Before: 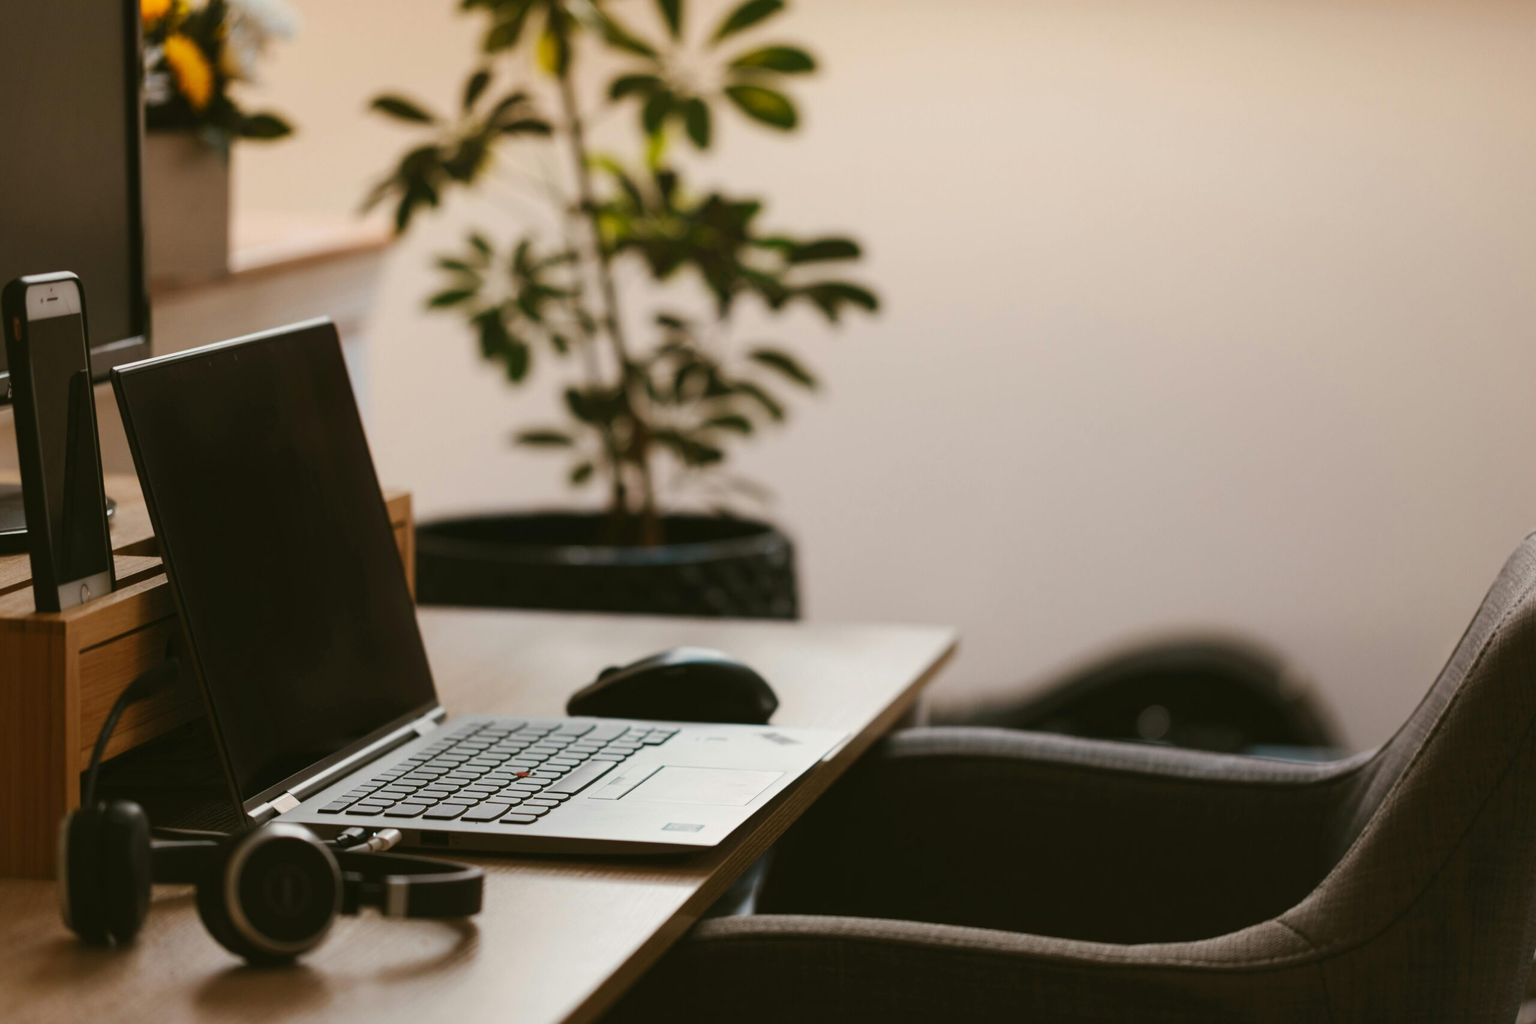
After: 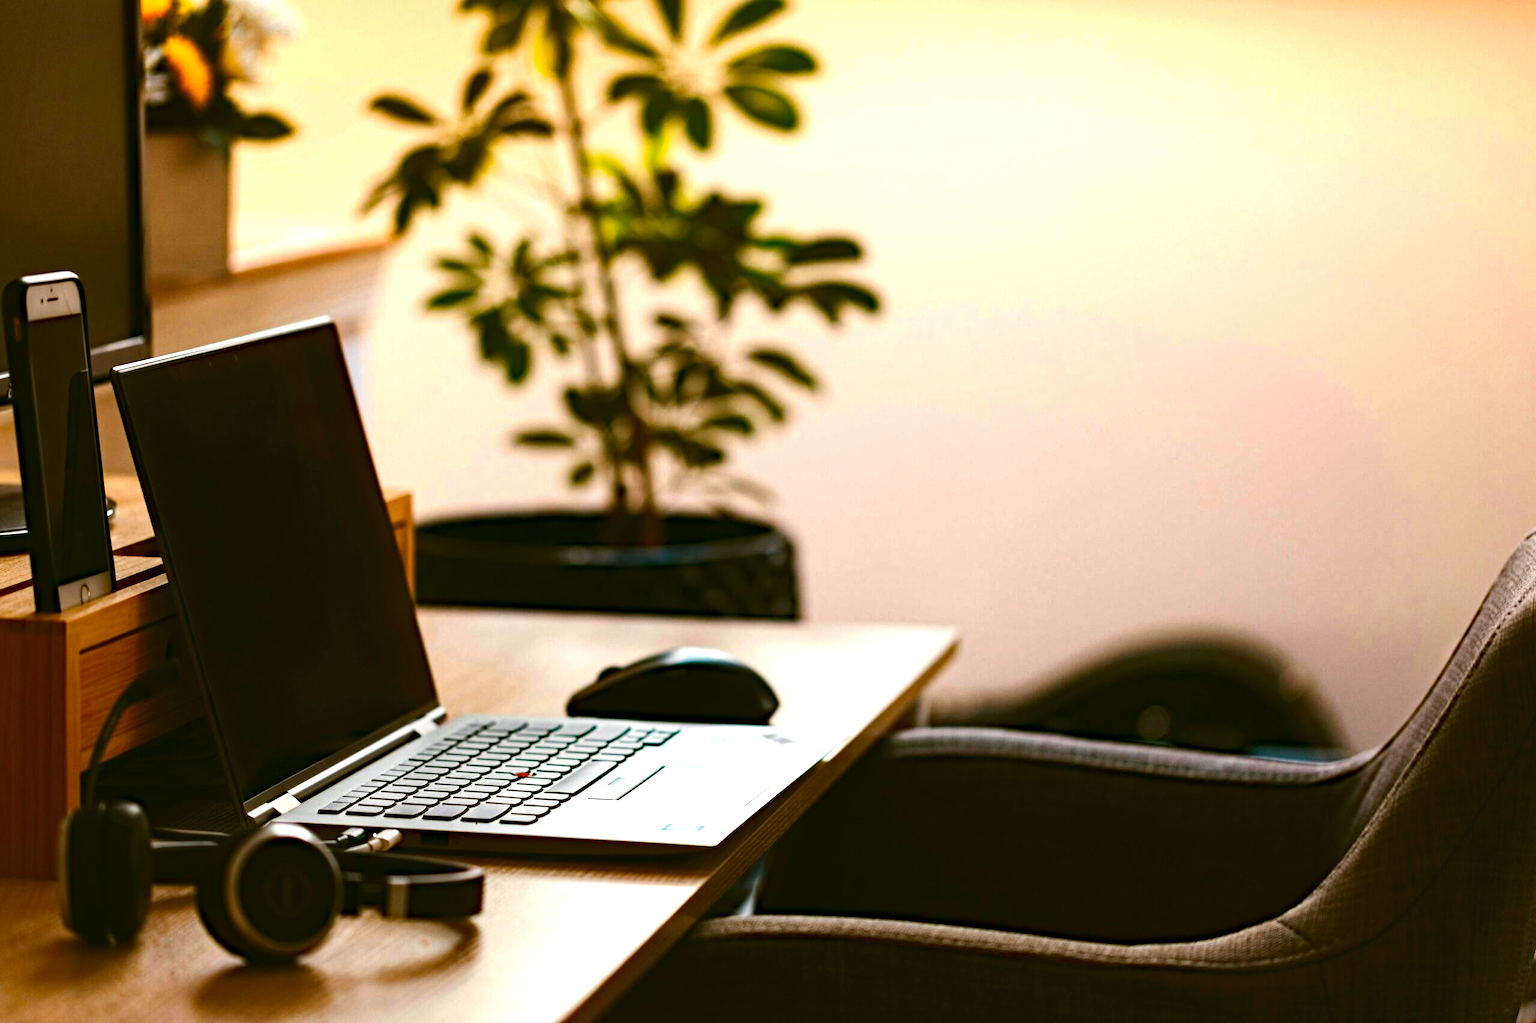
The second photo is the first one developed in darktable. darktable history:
crop: bottom 0.052%
haze removal: strength 0.519, distance 0.919, compatibility mode true
exposure: black level correction 0, exposure 1.097 EV, compensate exposure bias true, compensate highlight preservation false
contrast brightness saturation: contrast 0.124, brightness -0.12, saturation 0.205
base curve: preserve colors none
